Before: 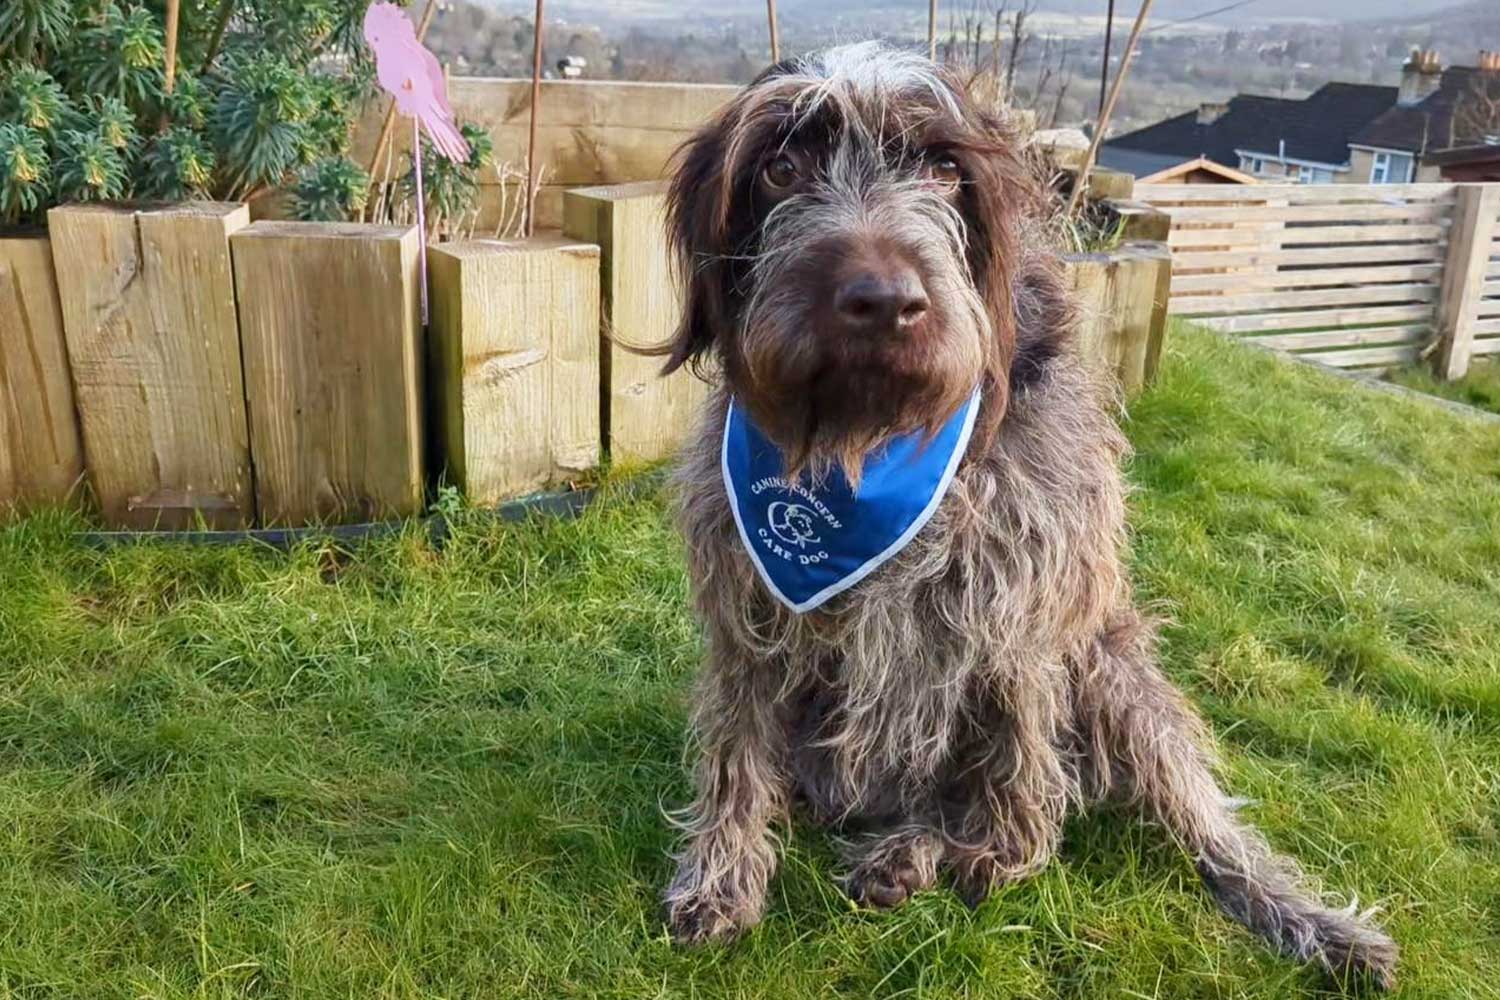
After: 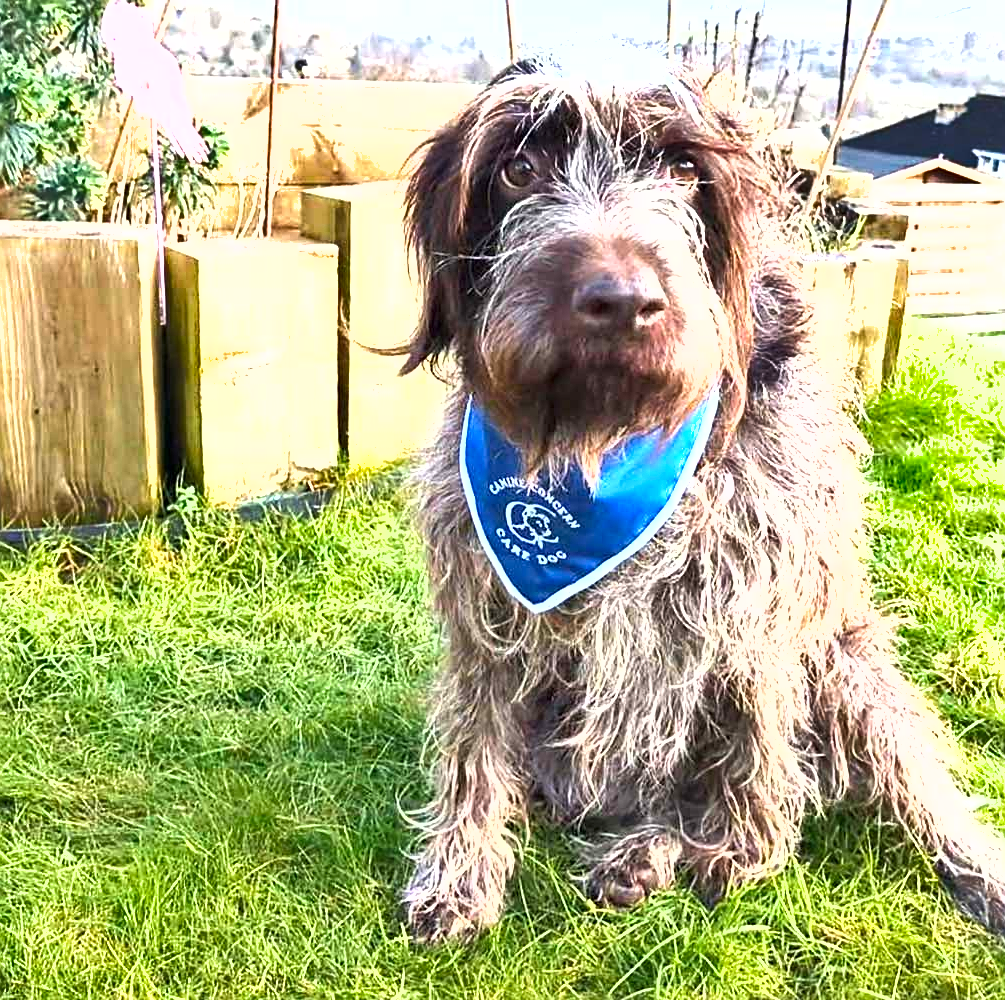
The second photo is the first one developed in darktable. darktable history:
sharpen: amount 0.5
crop and rotate: left 17.524%, right 15.442%
tone equalizer: -8 EV -0.42 EV, -7 EV -0.408 EV, -6 EV -0.303 EV, -5 EV -0.228 EV, -3 EV 0.191 EV, -2 EV 0.361 EV, -1 EV 0.41 EV, +0 EV 0.399 EV
shadows and highlights: shadows 60.5, soften with gaussian
exposure: black level correction 0, exposure 1.341 EV, compensate highlight preservation false
